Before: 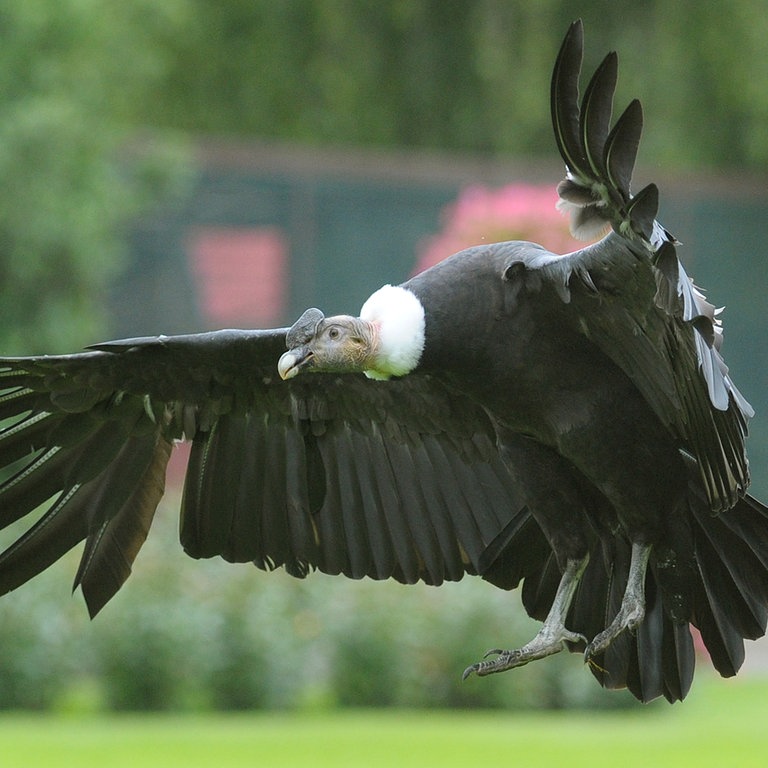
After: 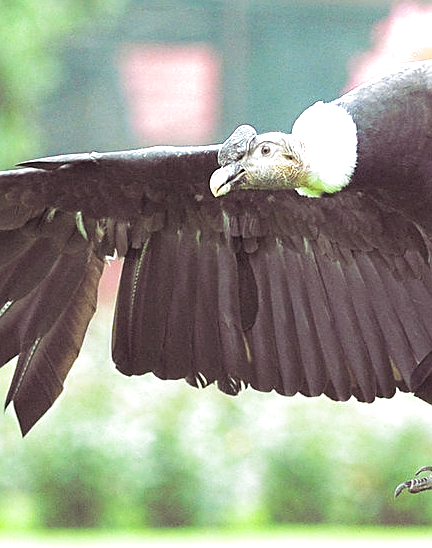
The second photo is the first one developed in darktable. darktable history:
crop: left 8.966%, top 23.852%, right 34.699%, bottom 4.703%
exposure: black level correction 0, exposure 1.45 EV, compensate exposure bias true, compensate highlight preservation false
sharpen: on, module defaults
split-toning: shadows › hue 316.8°, shadows › saturation 0.47, highlights › hue 201.6°, highlights › saturation 0, balance -41.97, compress 28.01%
